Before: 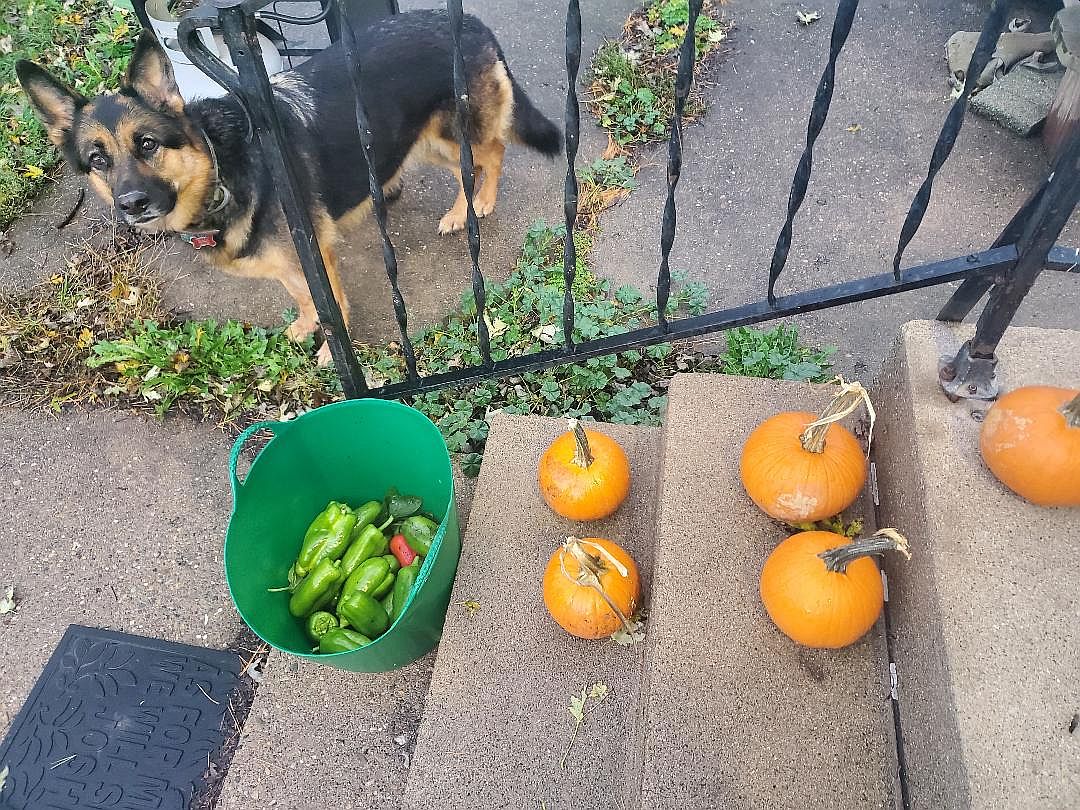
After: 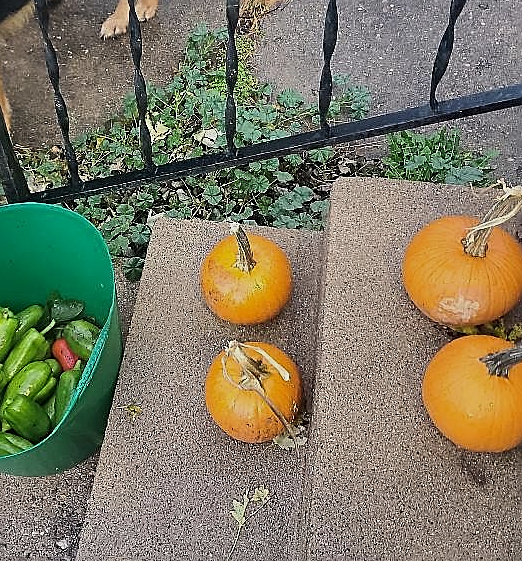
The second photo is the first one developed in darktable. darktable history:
exposure: black level correction 0, exposure -0.781 EV, compensate highlight preservation false
crop: left 31.388%, top 24.281%, right 20.273%, bottom 6.446%
tone equalizer: -8 EV -0.4 EV, -7 EV -0.364 EV, -6 EV -0.318 EV, -5 EV -0.218 EV, -3 EV 0.256 EV, -2 EV 0.343 EV, -1 EV 0.365 EV, +0 EV 0.436 EV, edges refinement/feathering 500, mask exposure compensation -1.57 EV, preserve details no
sharpen: on, module defaults
